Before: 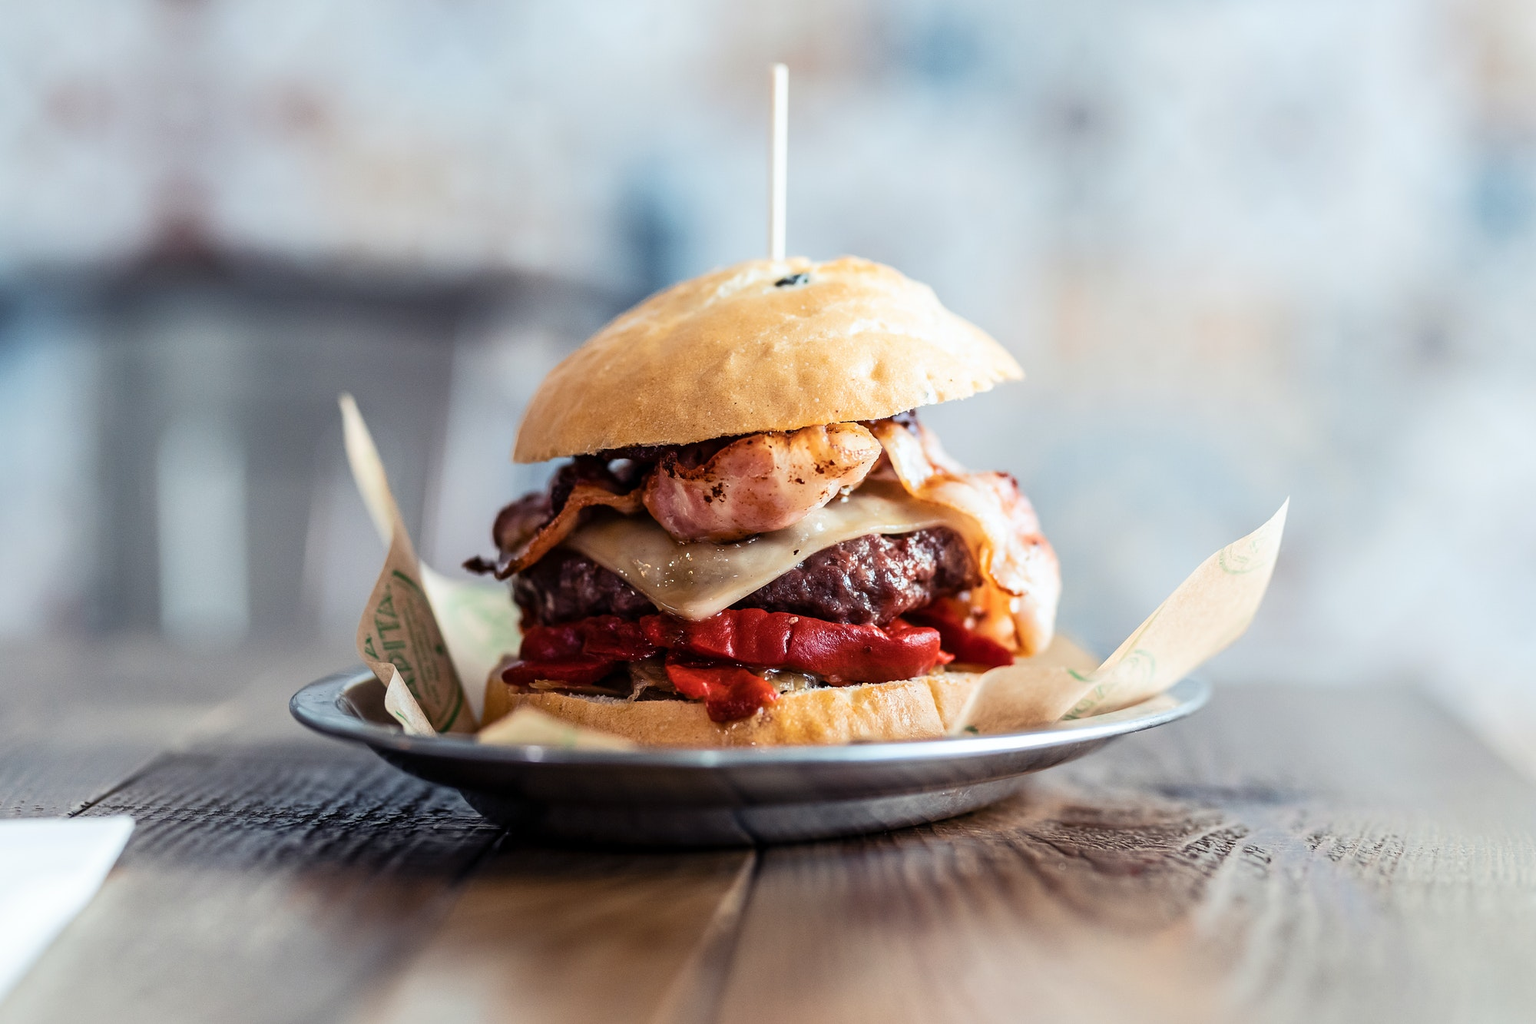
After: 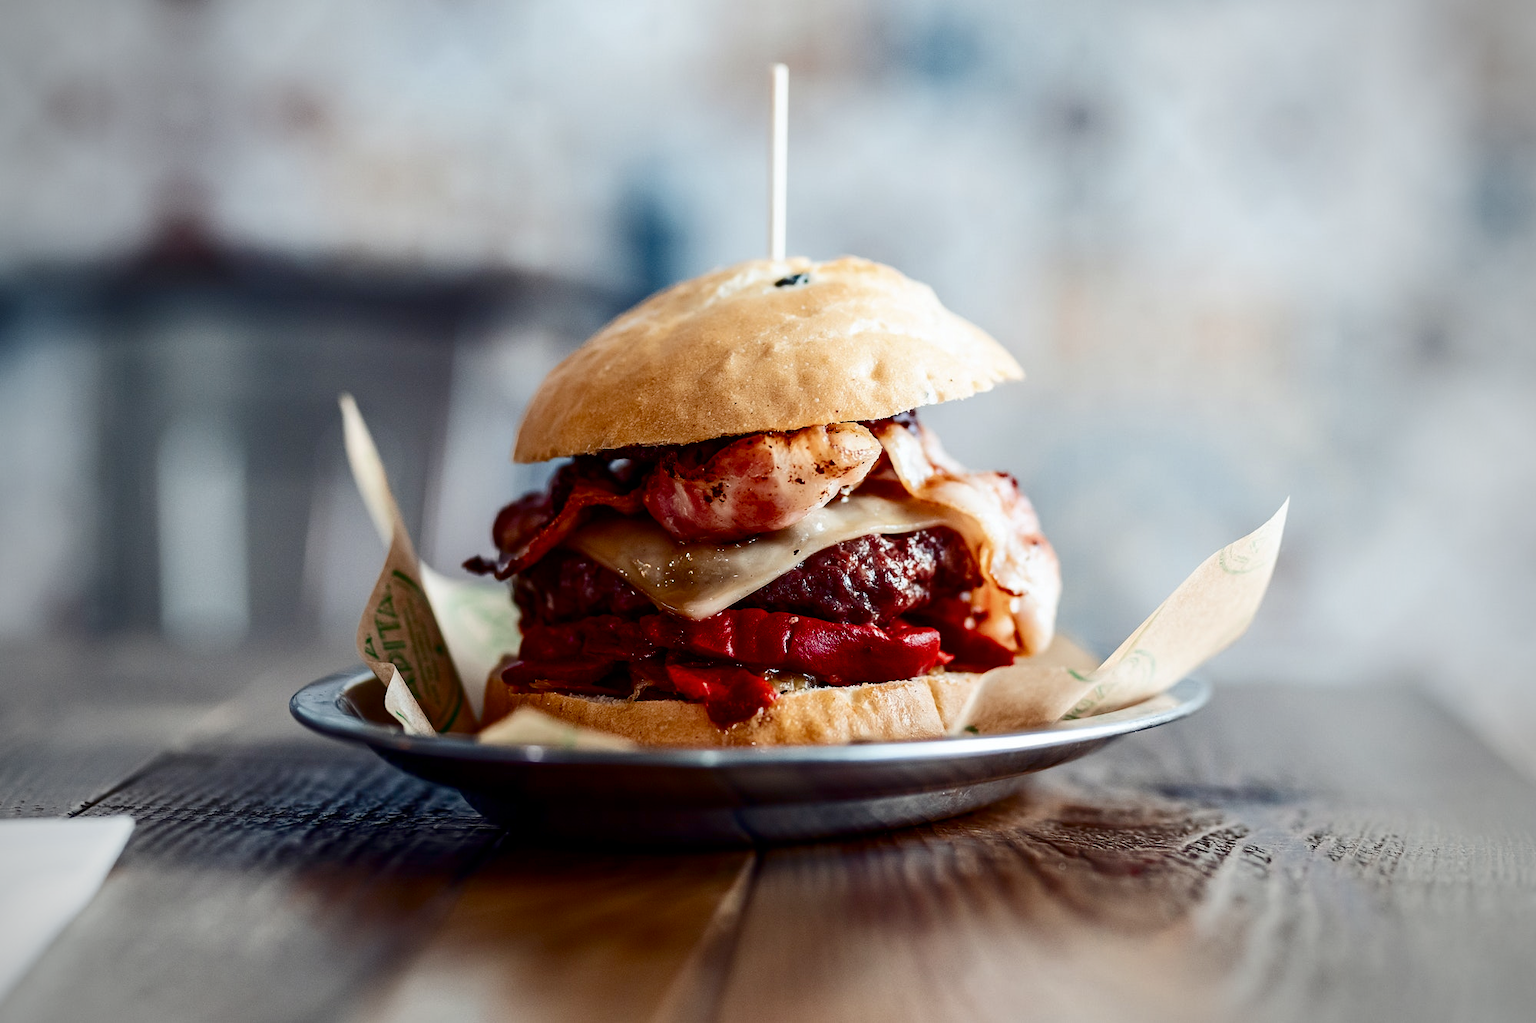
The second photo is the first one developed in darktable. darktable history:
vignetting: fall-off start 71.74%
color balance rgb: perceptual saturation grading › global saturation 20%, perceptual saturation grading › highlights -50%, perceptual saturation grading › shadows 30%
contrast brightness saturation: contrast 0.13, brightness -0.24, saturation 0.14
